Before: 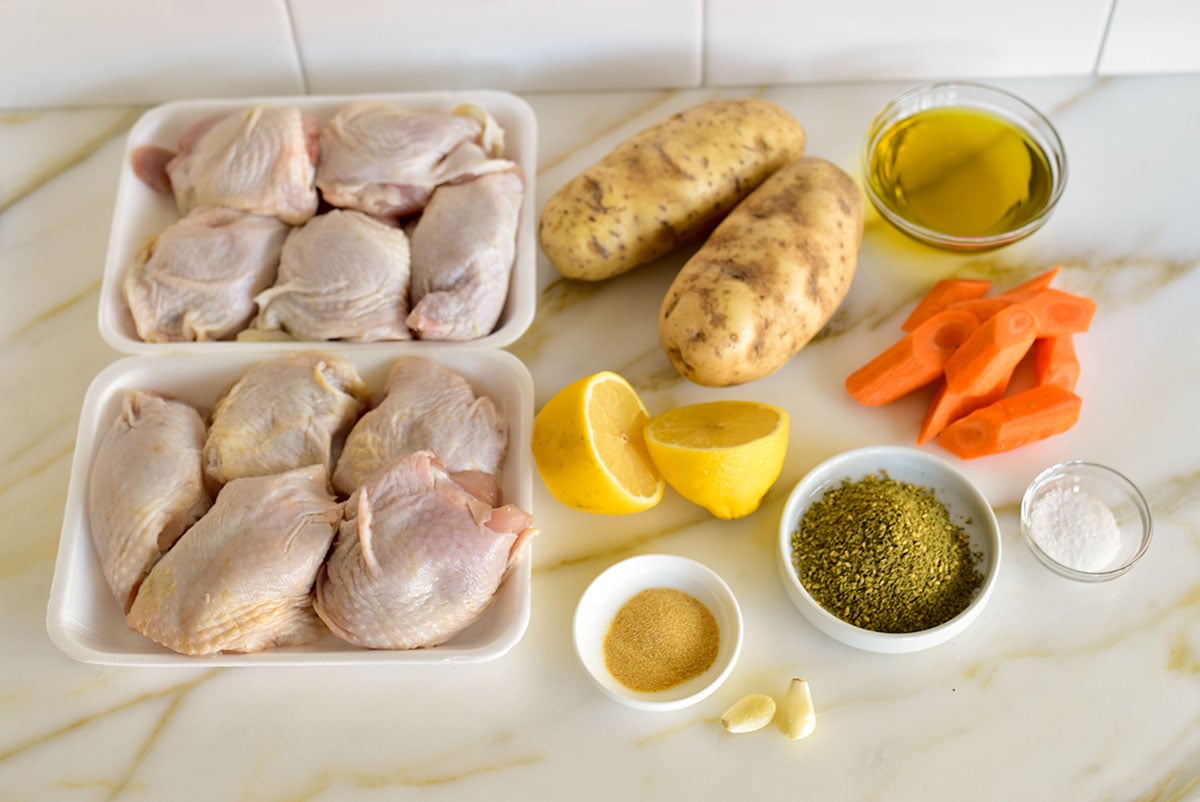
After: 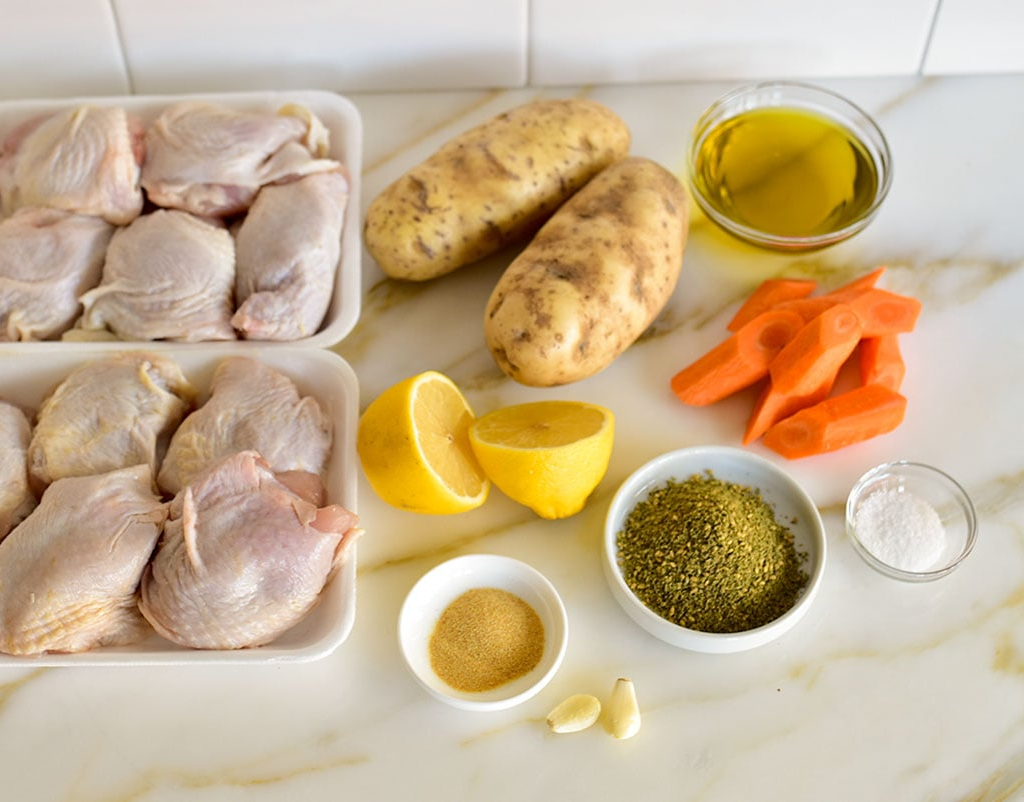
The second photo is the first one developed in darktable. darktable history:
crop and rotate: left 14.629%
